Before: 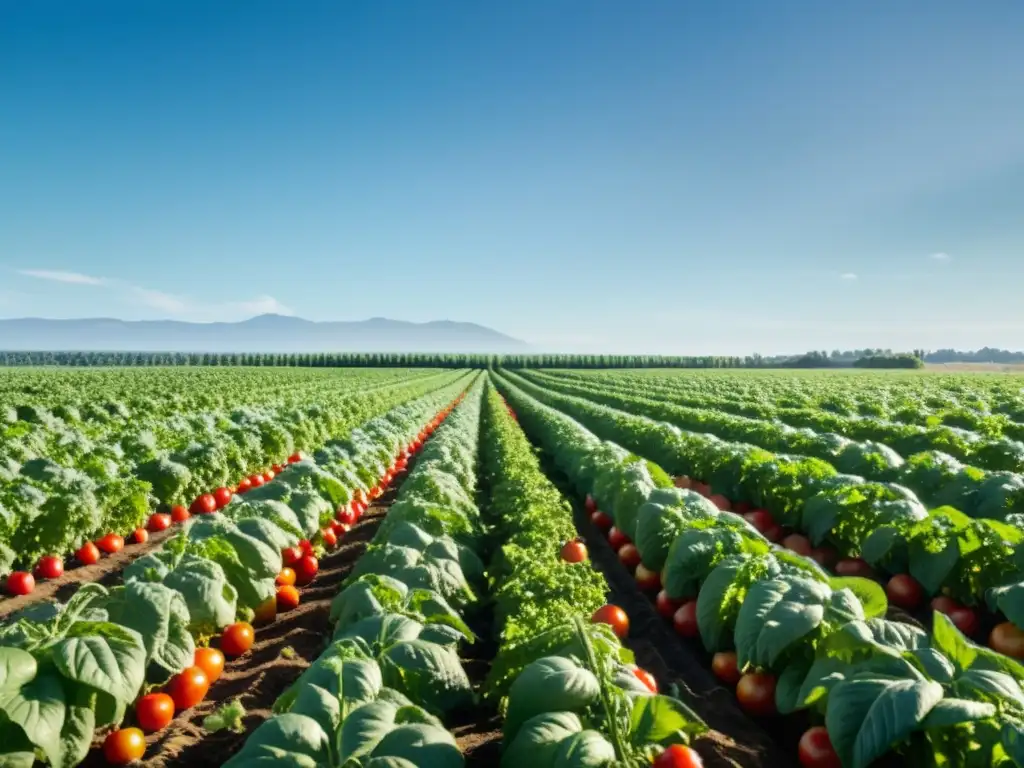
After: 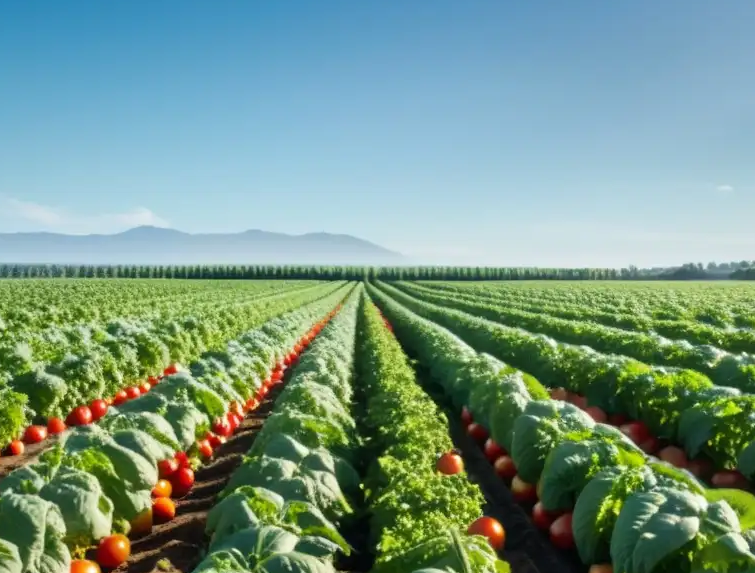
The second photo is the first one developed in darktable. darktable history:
crop and rotate: left 12.167%, top 11.462%, right 14.047%, bottom 13.913%
